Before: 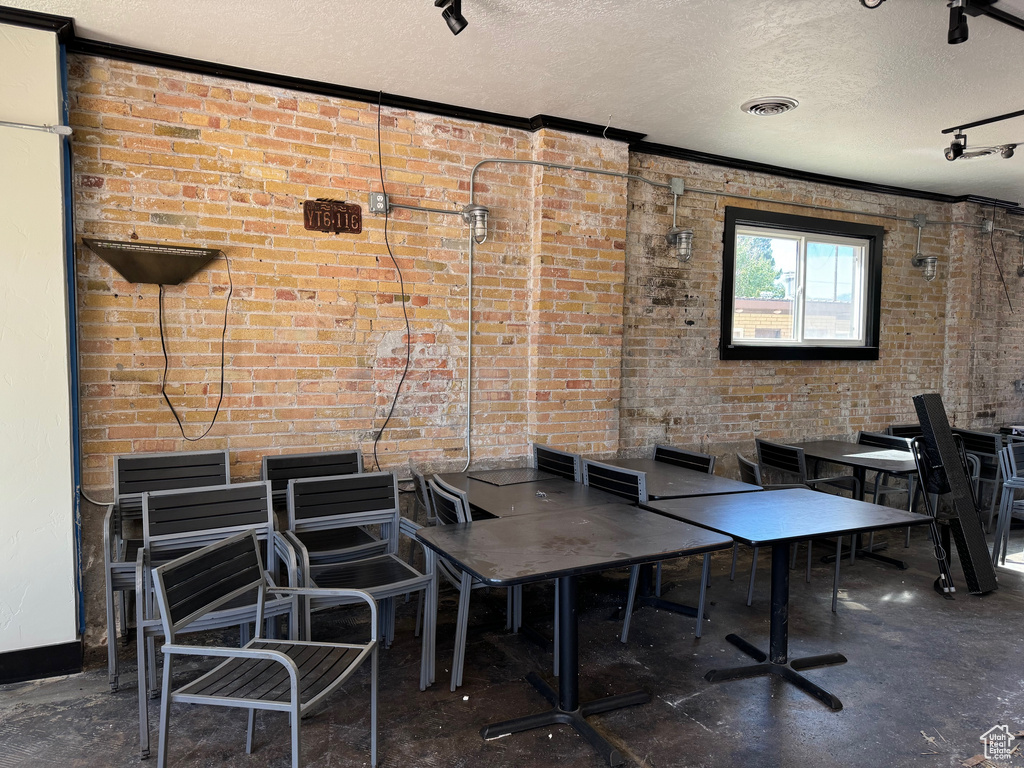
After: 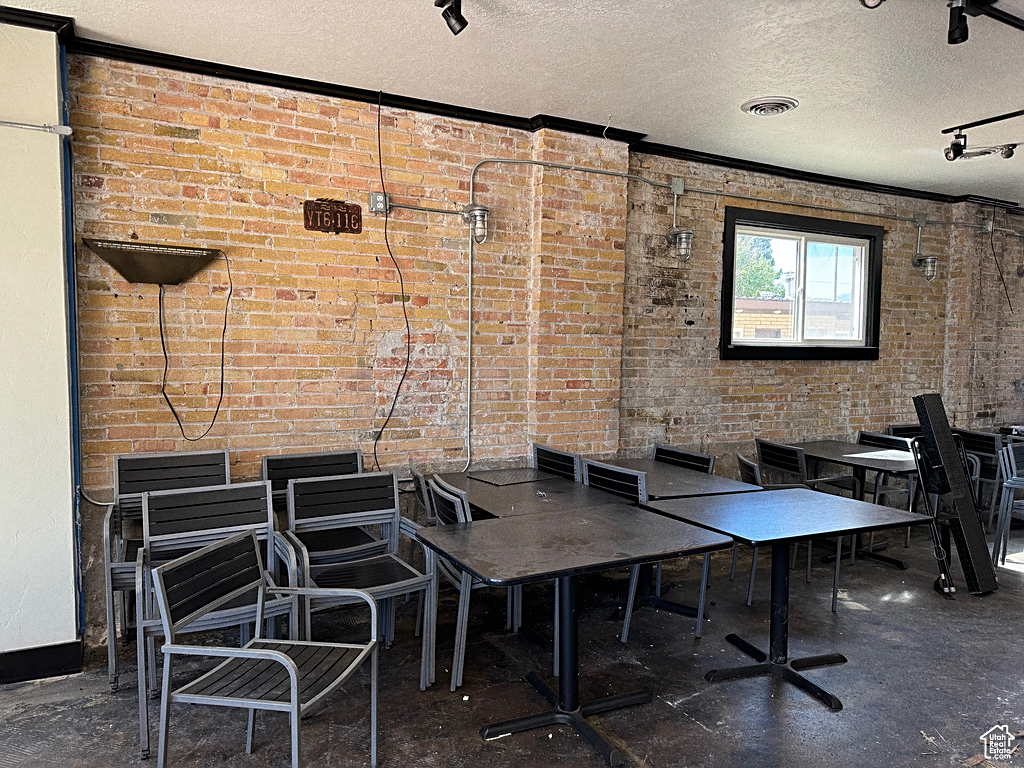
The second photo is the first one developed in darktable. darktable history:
grain: on, module defaults
sharpen: on, module defaults
